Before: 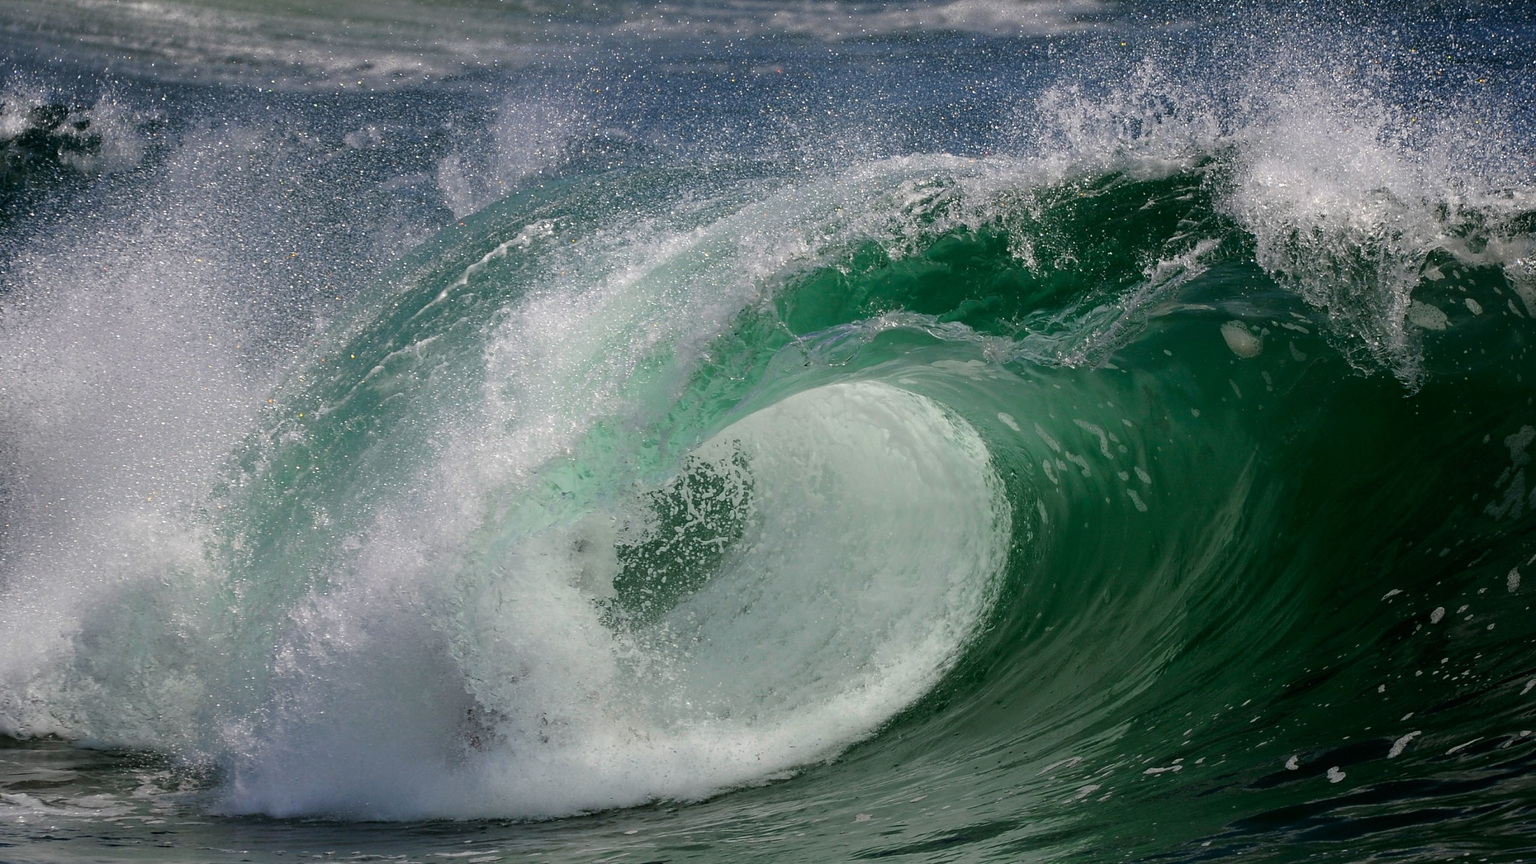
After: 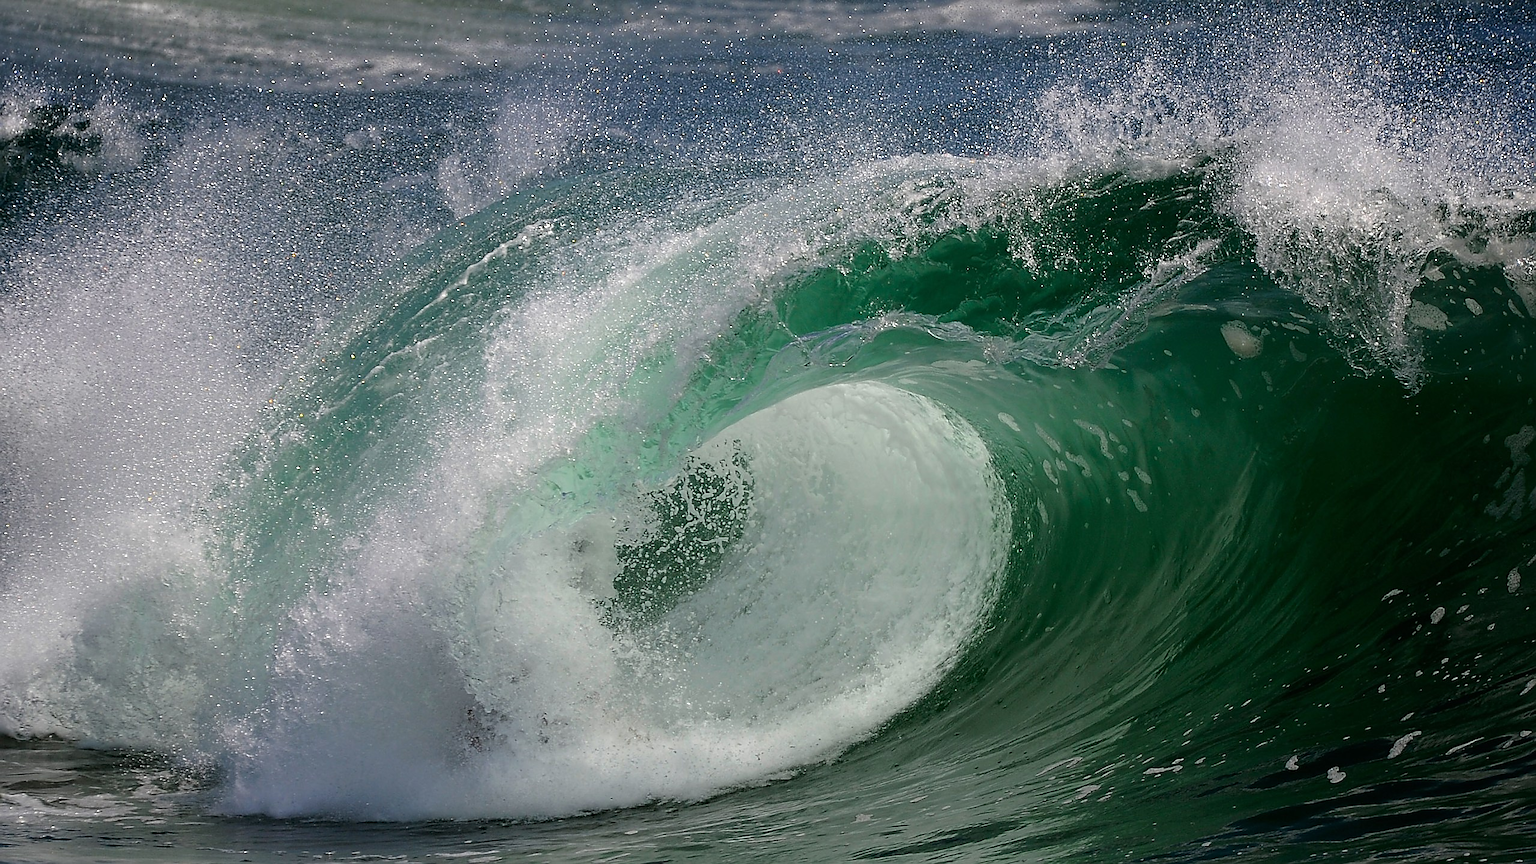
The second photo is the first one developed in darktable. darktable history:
sharpen: radius 1.359, amount 1.267, threshold 0.81
